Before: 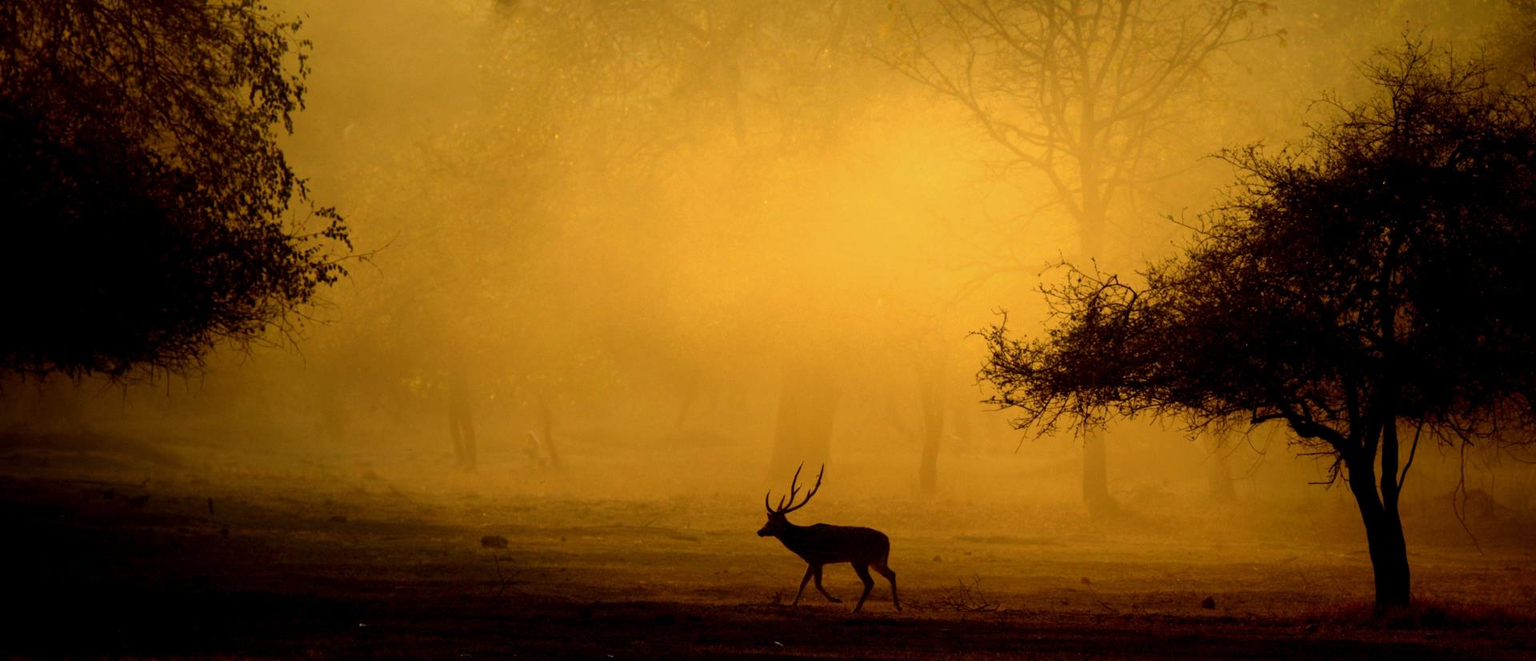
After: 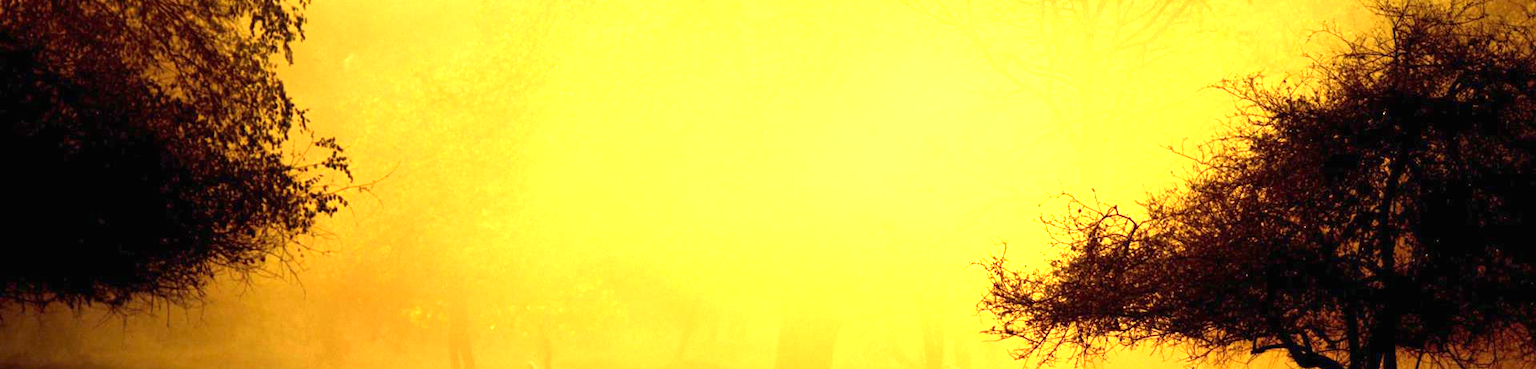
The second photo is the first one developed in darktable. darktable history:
crop and rotate: top 10.629%, bottom 33.427%
exposure: black level correction 0, exposure 1.955 EV, compensate exposure bias true, compensate highlight preservation false
